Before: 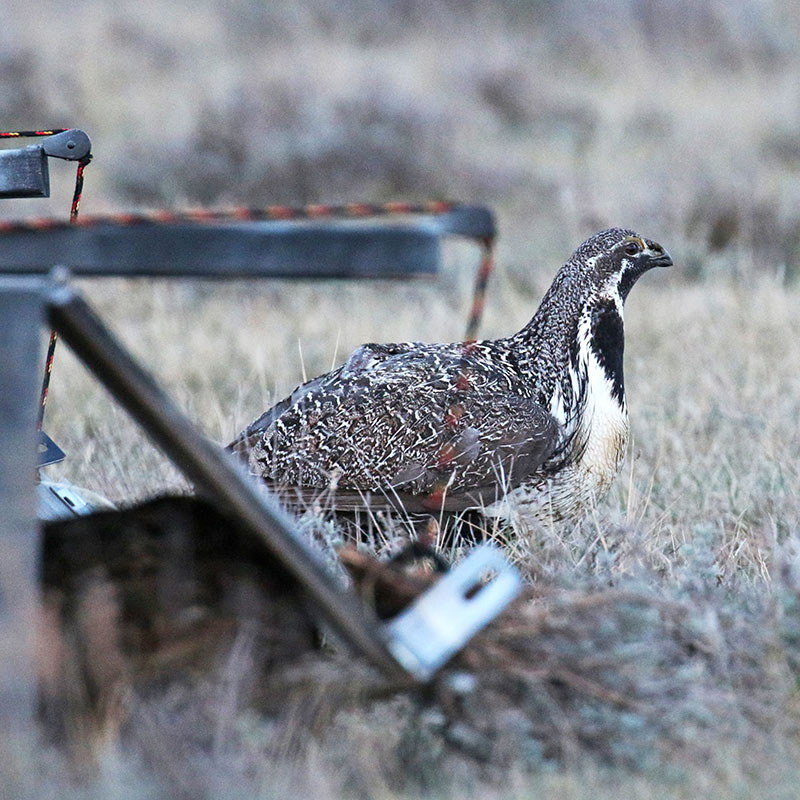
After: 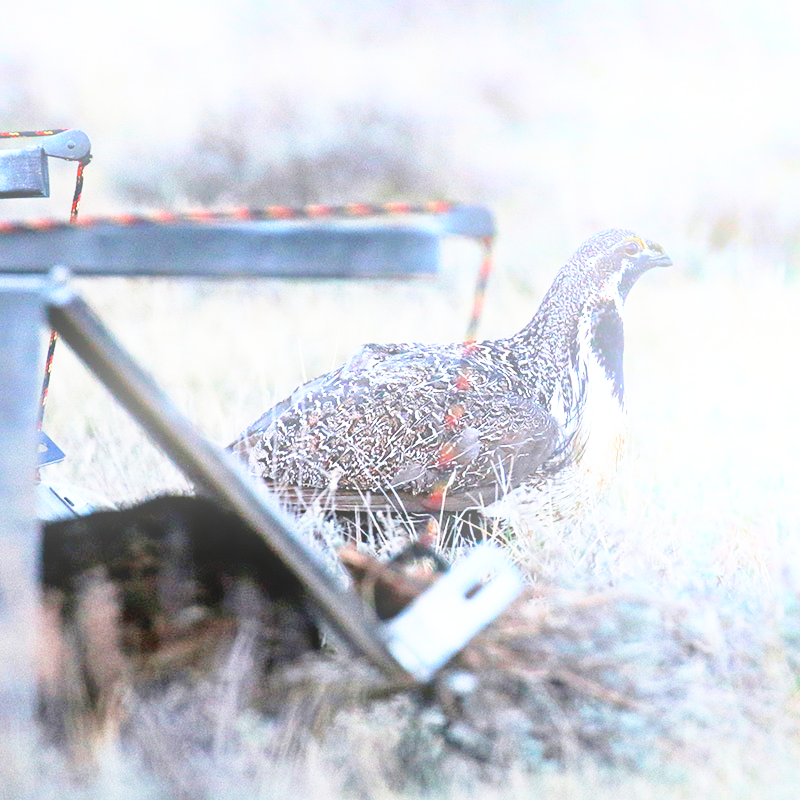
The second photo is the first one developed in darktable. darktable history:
bloom: size 16%, threshold 98%, strength 20%
base curve: curves: ch0 [(0, 0) (0.012, 0.01) (0.073, 0.168) (0.31, 0.711) (0.645, 0.957) (1, 1)], preserve colors none
